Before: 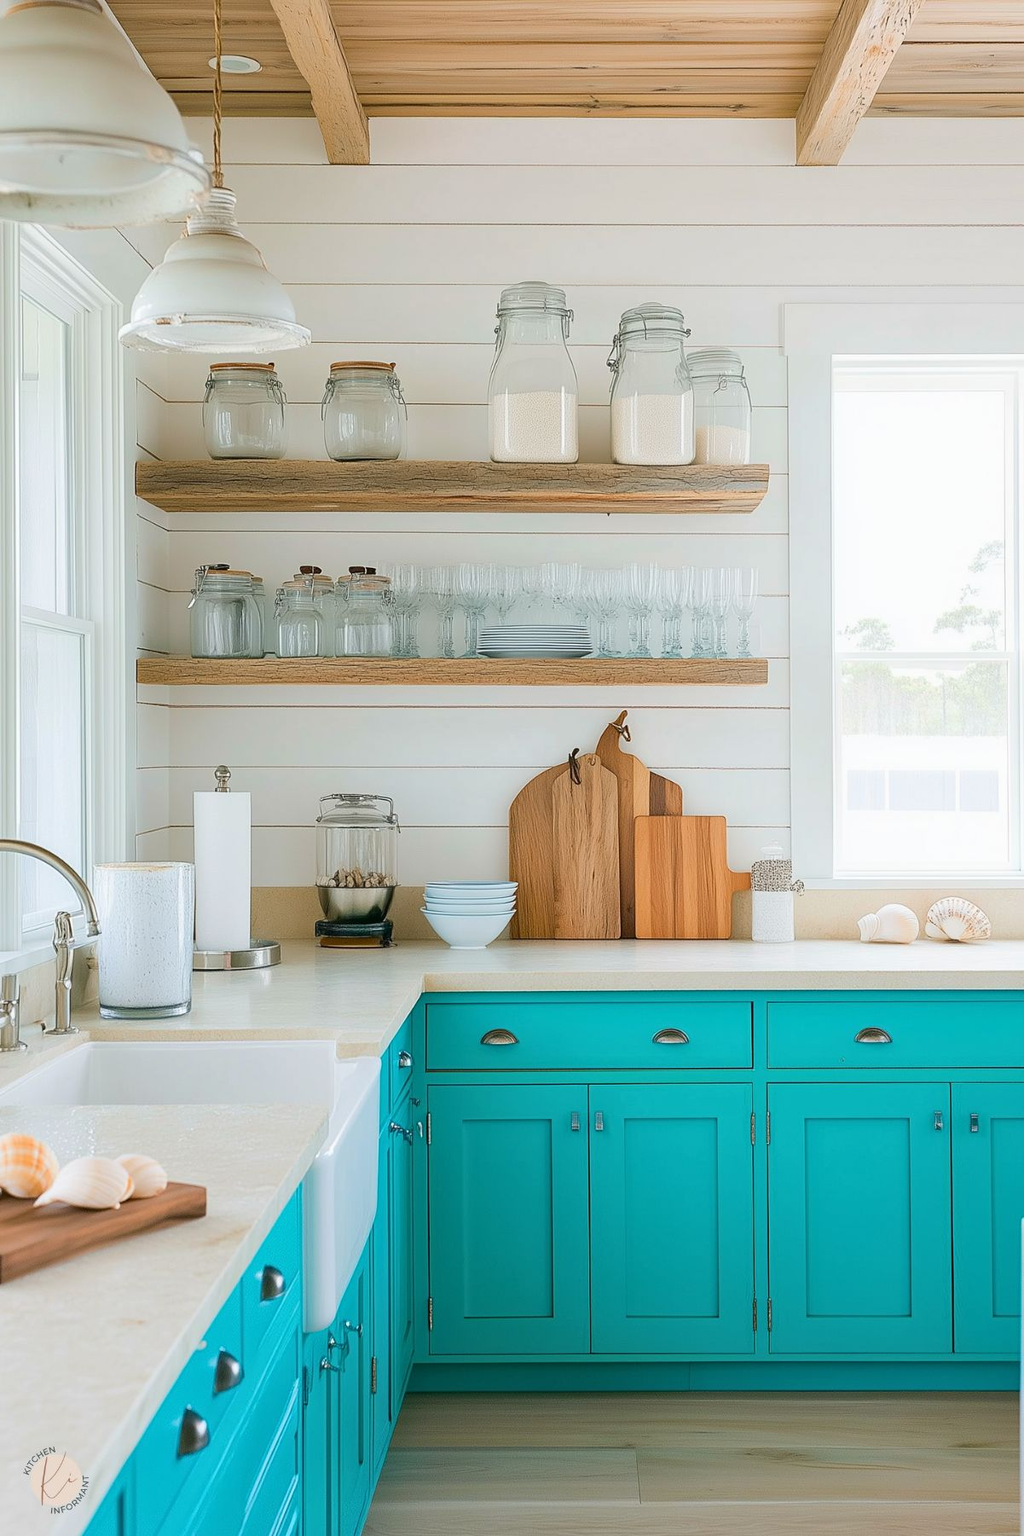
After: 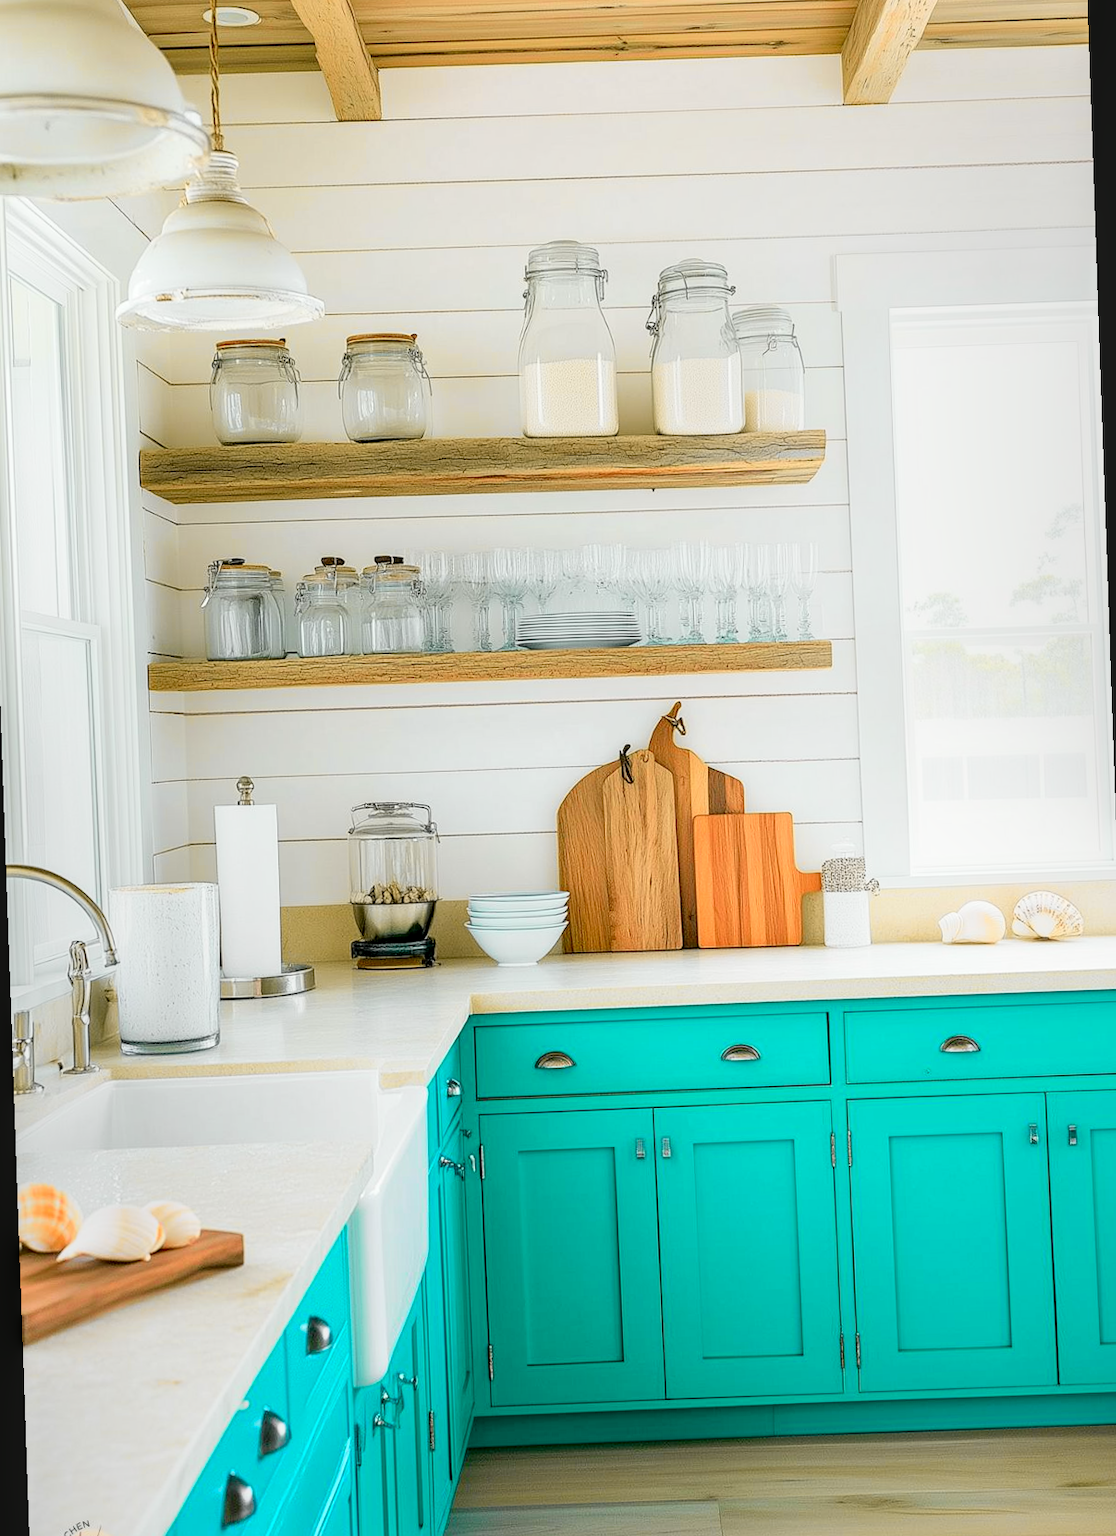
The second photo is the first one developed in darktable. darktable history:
local contrast: detail 130%
rotate and perspective: rotation -2°, crop left 0.022, crop right 0.978, crop top 0.049, crop bottom 0.951
tone curve: curves: ch0 [(0, 0.008) (0.107, 0.091) (0.278, 0.351) (0.457, 0.562) (0.628, 0.738) (0.839, 0.909) (0.998, 0.978)]; ch1 [(0, 0) (0.437, 0.408) (0.474, 0.479) (0.502, 0.5) (0.527, 0.519) (0.561, 0.575) (0.608, 0.665) (0.669, 0.748) (0.859, 0.899) (1, 1)]; ch2 [(0, 0) (0.33, 0.301) (0.421, 0.443) (0.473, 0.498) (0.502, 0.504) (0.522, 0.527) (0.549, 0.583) (0.644, 0.703) (1, 1)], color space Lab, independent channels, preserve colors none
